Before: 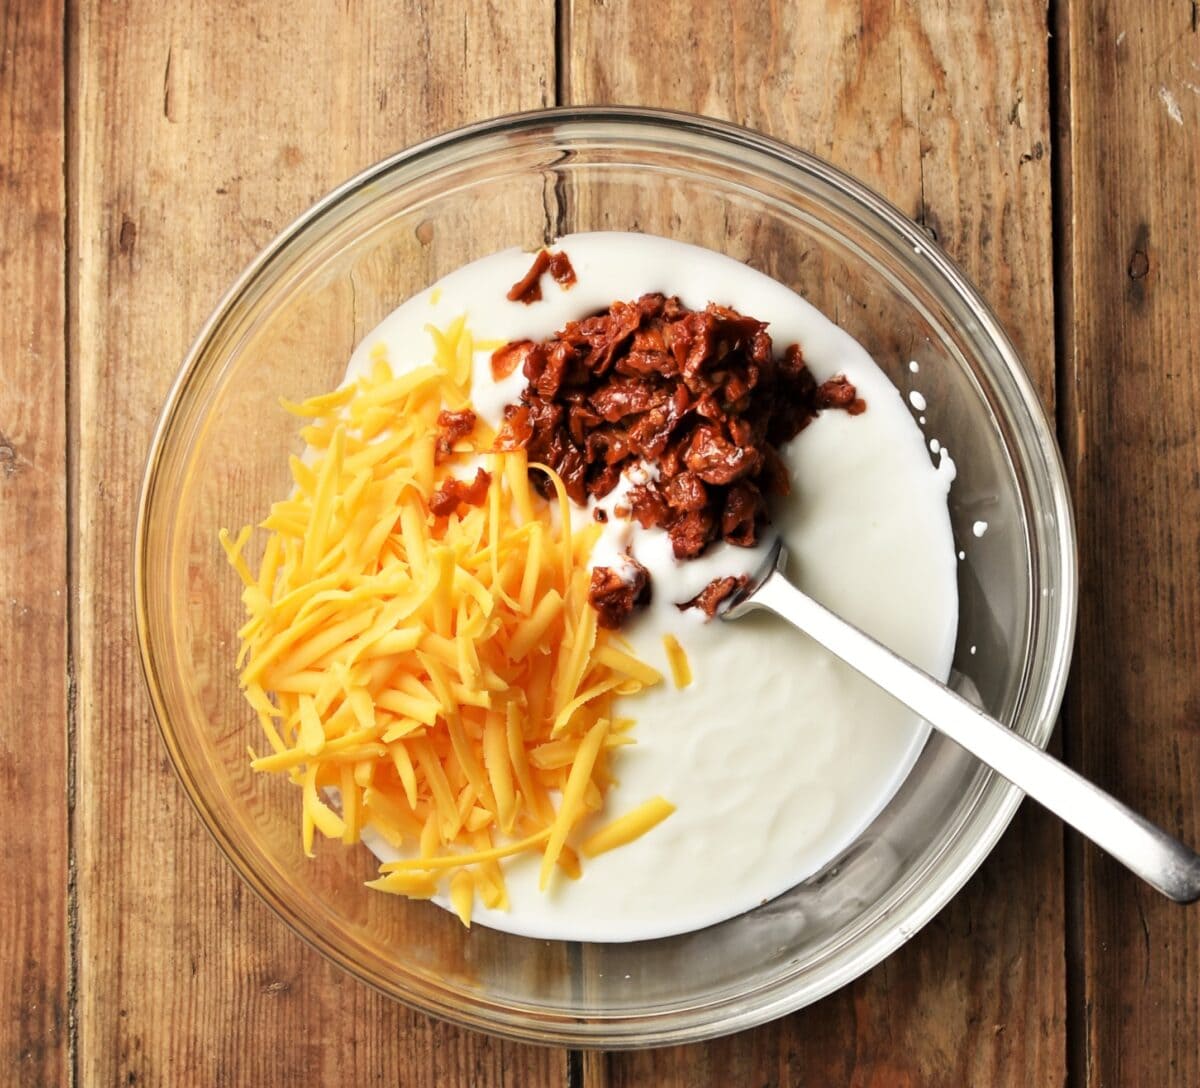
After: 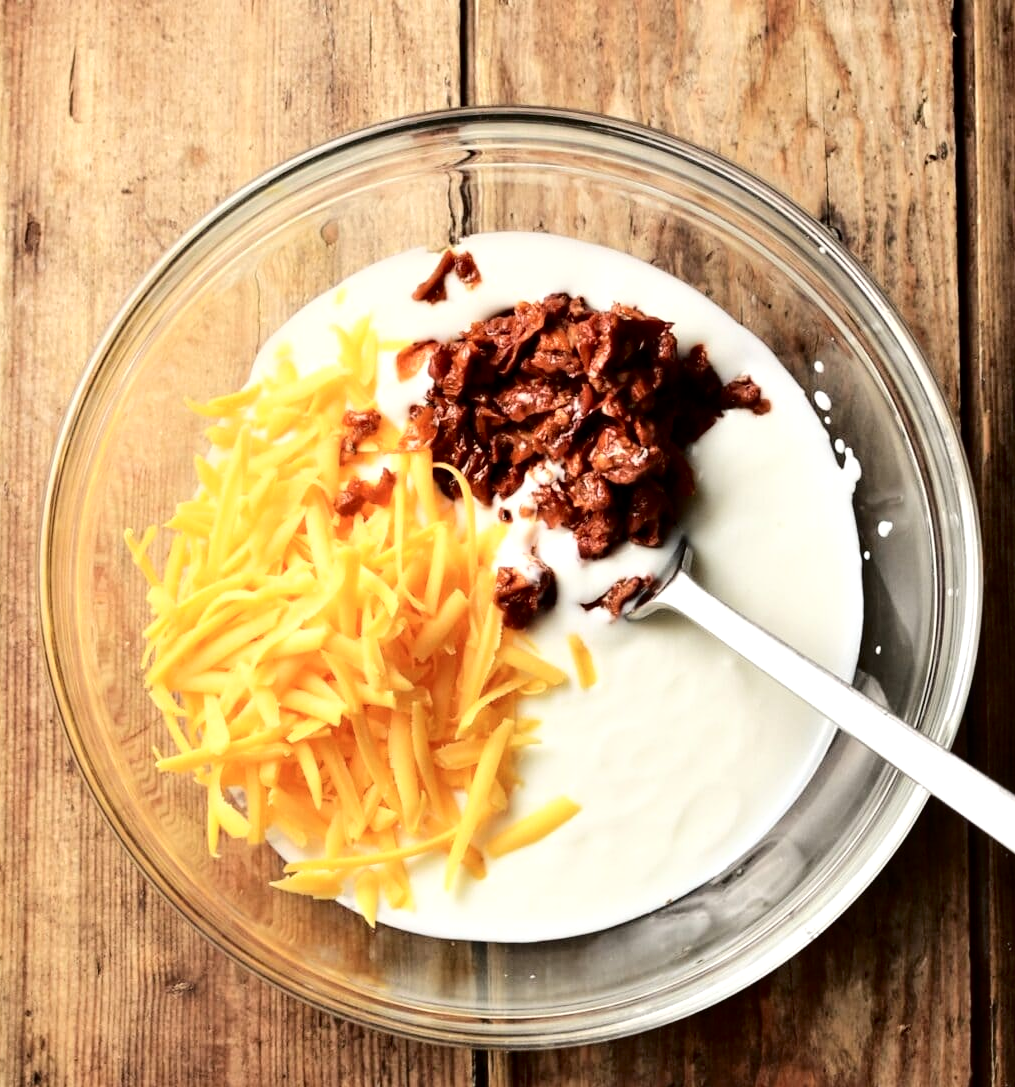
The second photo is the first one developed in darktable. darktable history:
tone curve: curves: ch0 [(0, 0) (0.003, 0.003) (0.011, 0.005) (0.025, 0.008) (0.044, 0.012) (0.069, 0.02) (0.1, 0.031) (0.136, 0.047) (0.177, 0.088) (0.224, 0.141) (0.277, 0.222) (0.335, 0.32) (0.399, 0.422) (0.468, 0.523) (0.543, 0.621) (0.623, 0.715) (0.709, 0.796) (0.801, 0.88) (0.898, 0.962) (1, 1)], color space Lab, independent channels
crop: left 7.959%, right 7.405%
local contrast: highlights 106%, shadows 97%, detail 119%, midtone range 0.2
